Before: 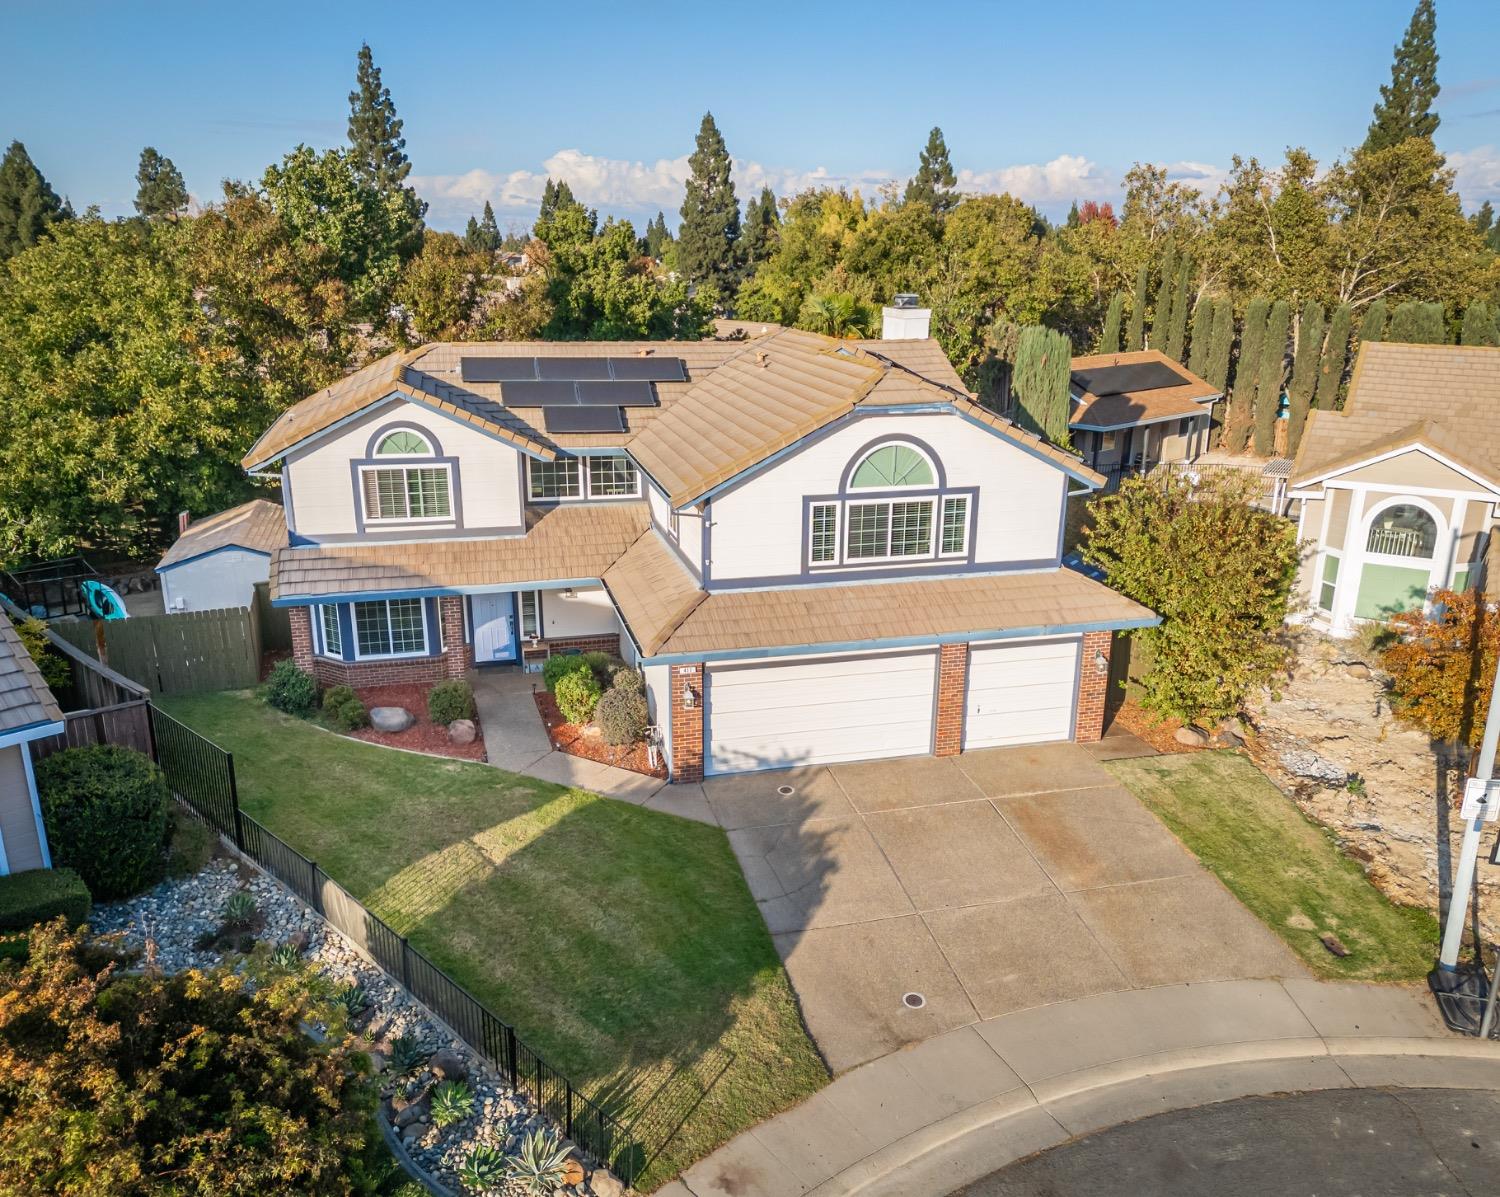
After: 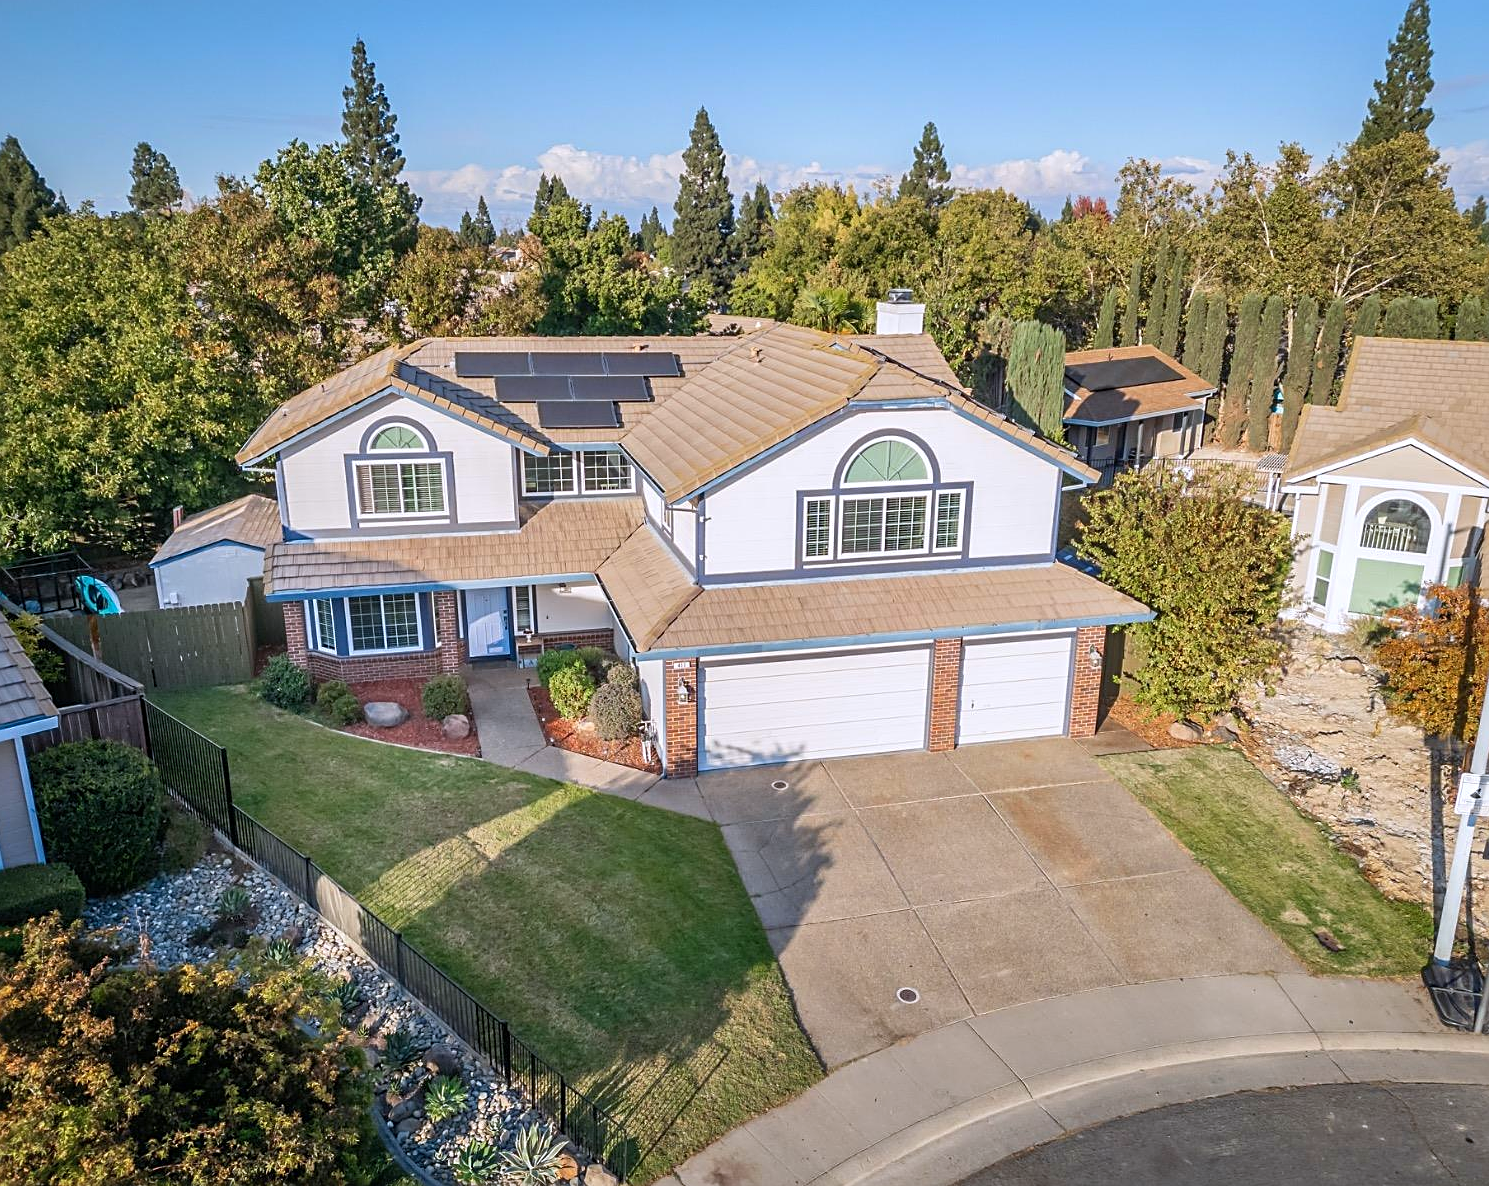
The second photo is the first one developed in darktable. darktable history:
color calibration: illuminant as shot in camera, x 0.358, y 0.373, temperature 4628.91 K
sharpen: on, module defaults
crop: left 0.434%, top 0.485%, right 0.244%, bottom 0.386%
